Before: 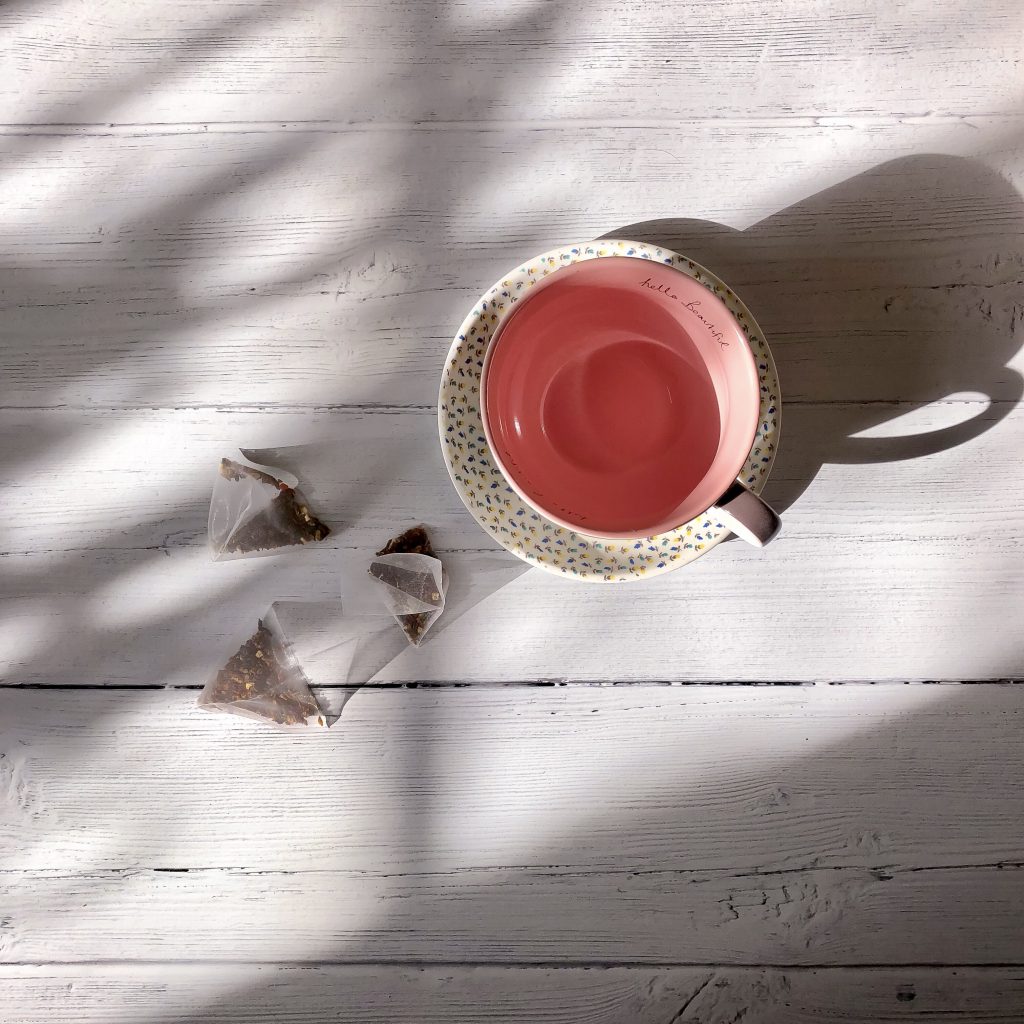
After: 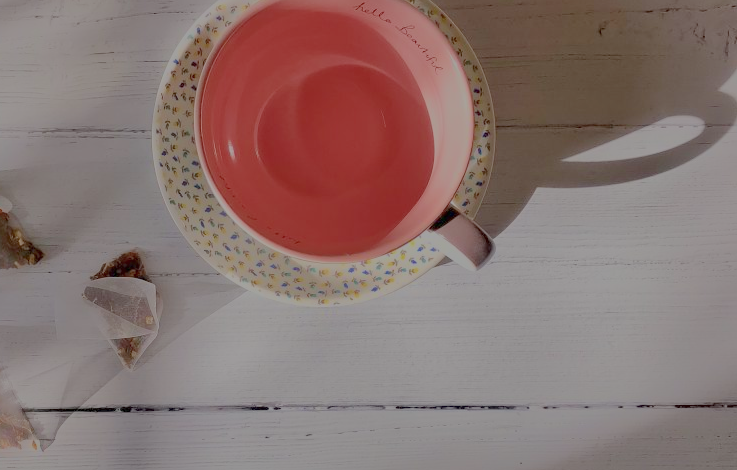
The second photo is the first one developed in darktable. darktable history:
shadows and highlights: shadows 38.43, highlights -74.54
crop and rotate: left 27.938%, top 27.046%, bottom 27.046%
filmic rgb: black relative exposure -16 EV, white relative exposure 8 EV, threshold 3 EV, hardness 4.17, latitude 50%, contrast 0.5, color science v5 (2021), contrast in shadows safe, contrast in highlights safe, enable highlight reconstruction true
tone equalizer: on, module defaults
